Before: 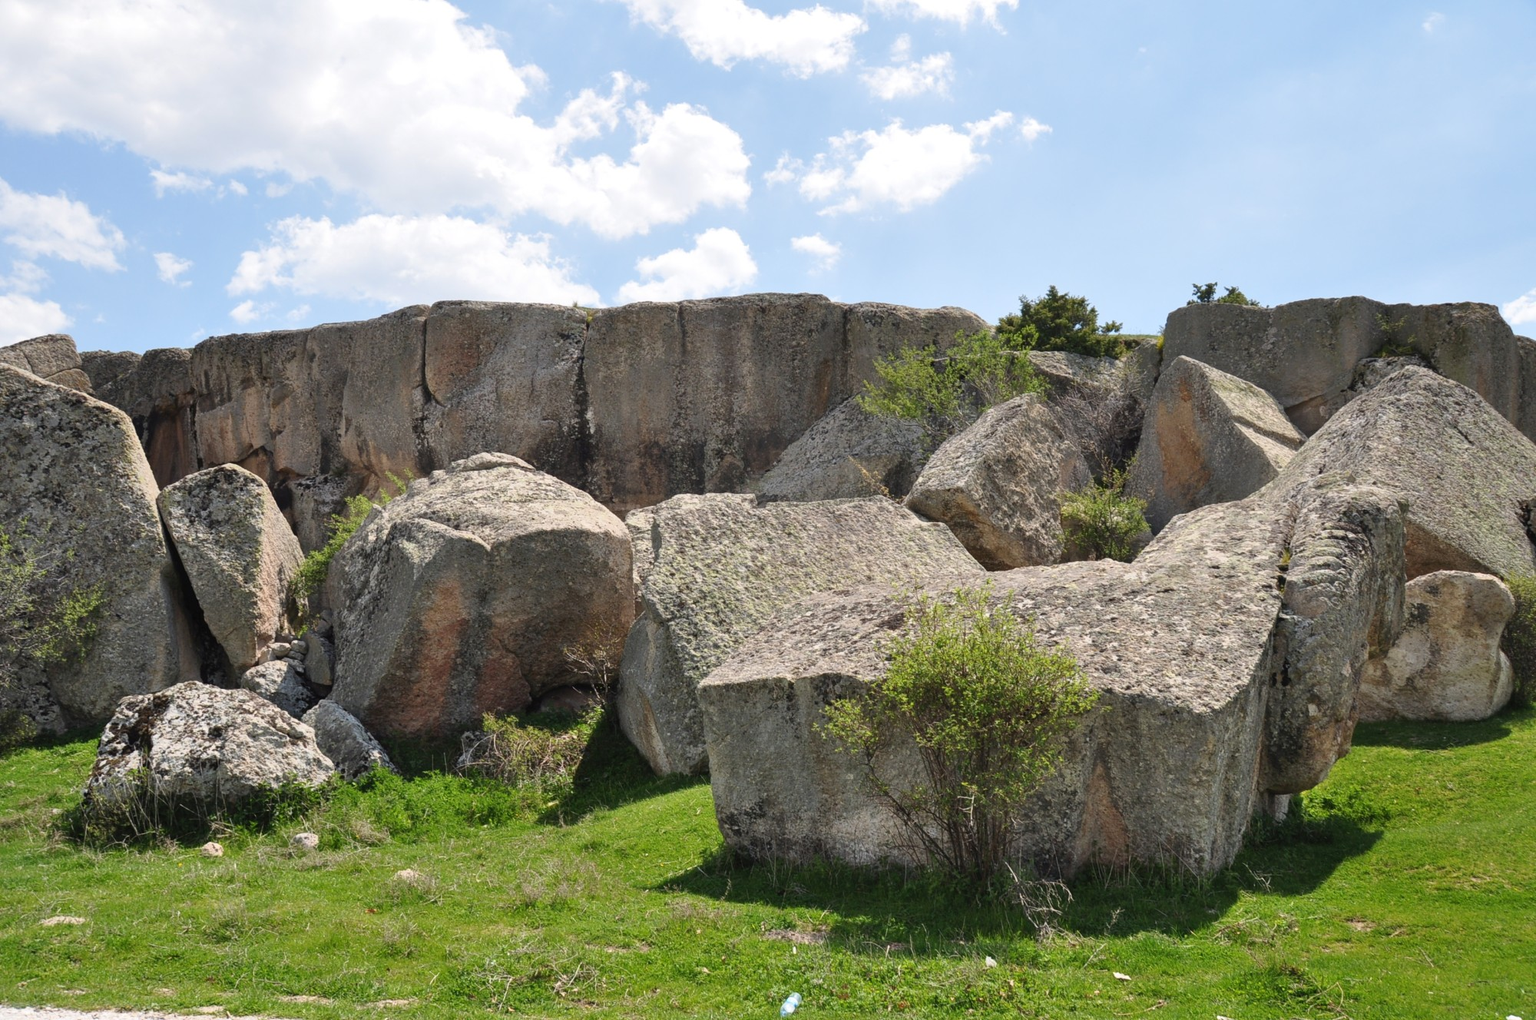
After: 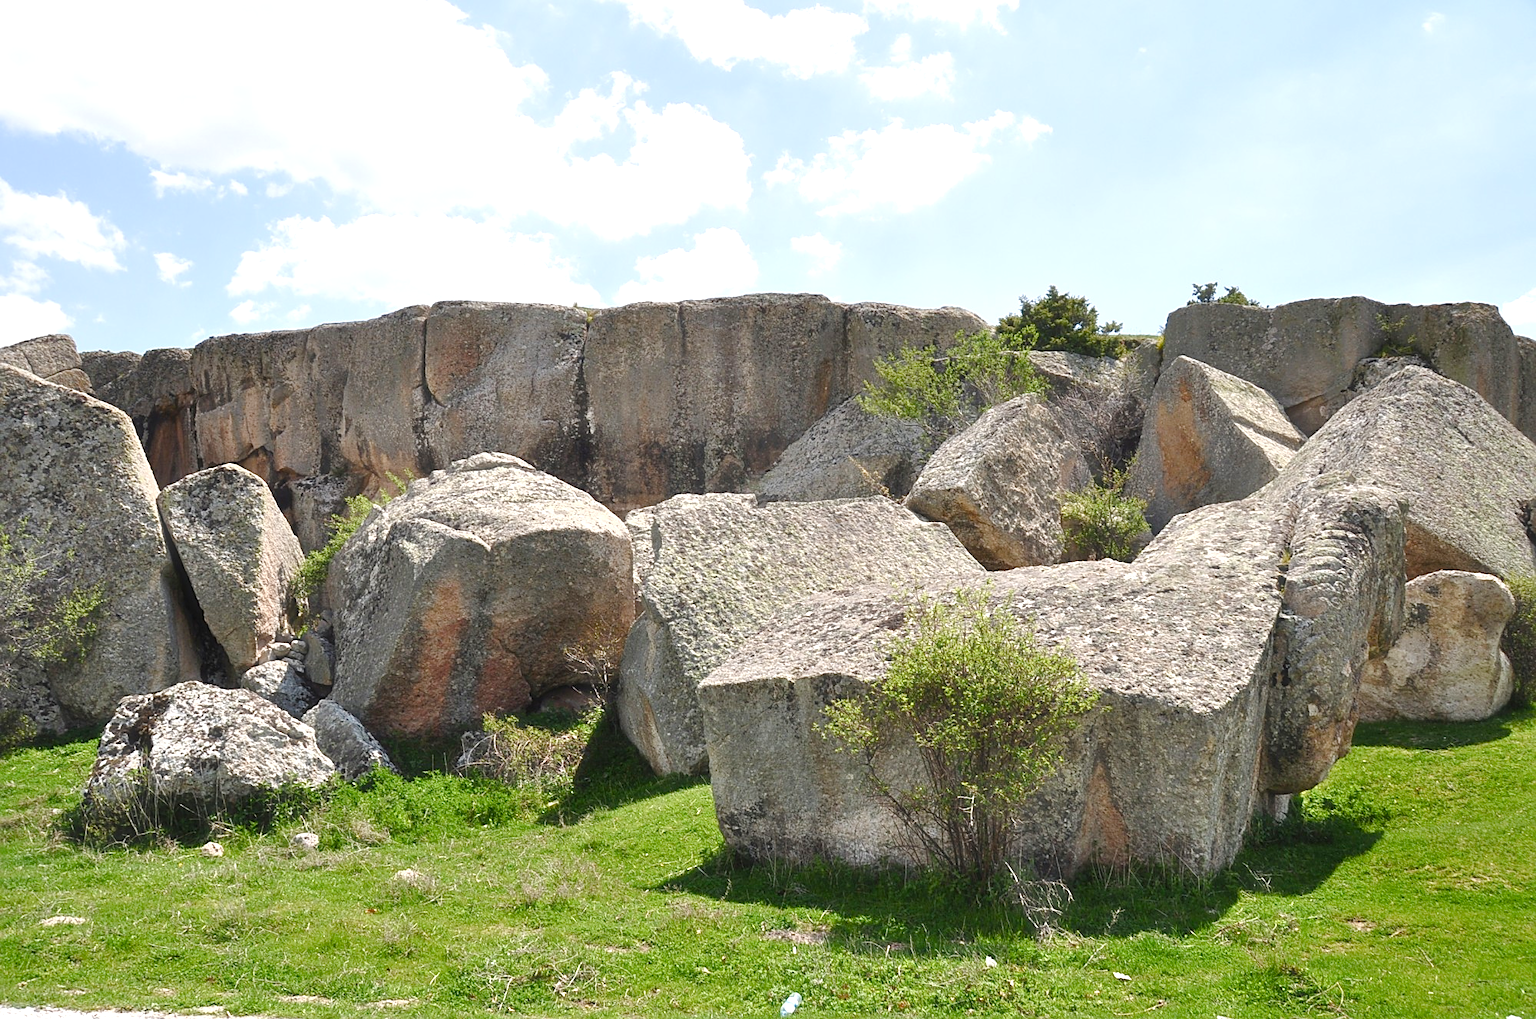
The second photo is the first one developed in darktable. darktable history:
color balance rgb: perceptual saturation grading › global saturation 20%, perceptual saturation grading › highlights -50%, perceptual saturation grading › shadows 30%, perceptual brilliance grading › global brilliance 10%, perceptual brilliance grading › shadows 15%
haze removal: strength -0.1, adaptive false
sharpen: on, module defaults
